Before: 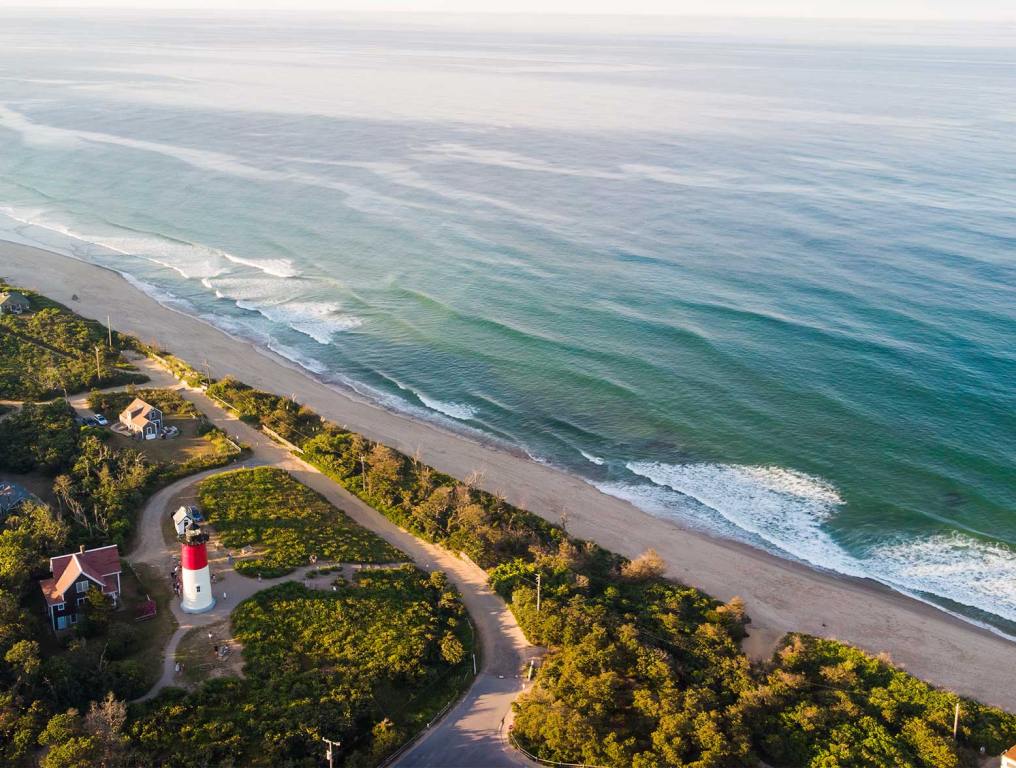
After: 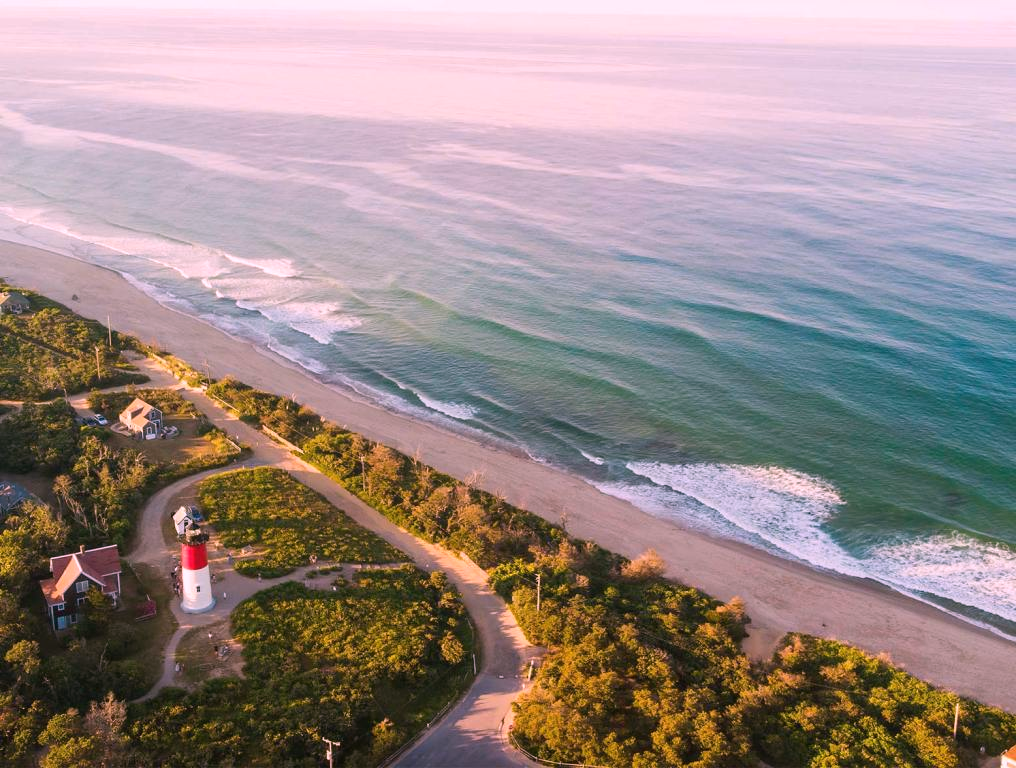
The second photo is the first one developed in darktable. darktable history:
white balance: red 1.188, blue 1.11
color balance: mode lift, gamma, gain (sRGB), lift [1.04, 1, 1, 0.97], gamma [1.01, 1, 1, 0.97], gain [0.96, 1, 1, 0.97]
